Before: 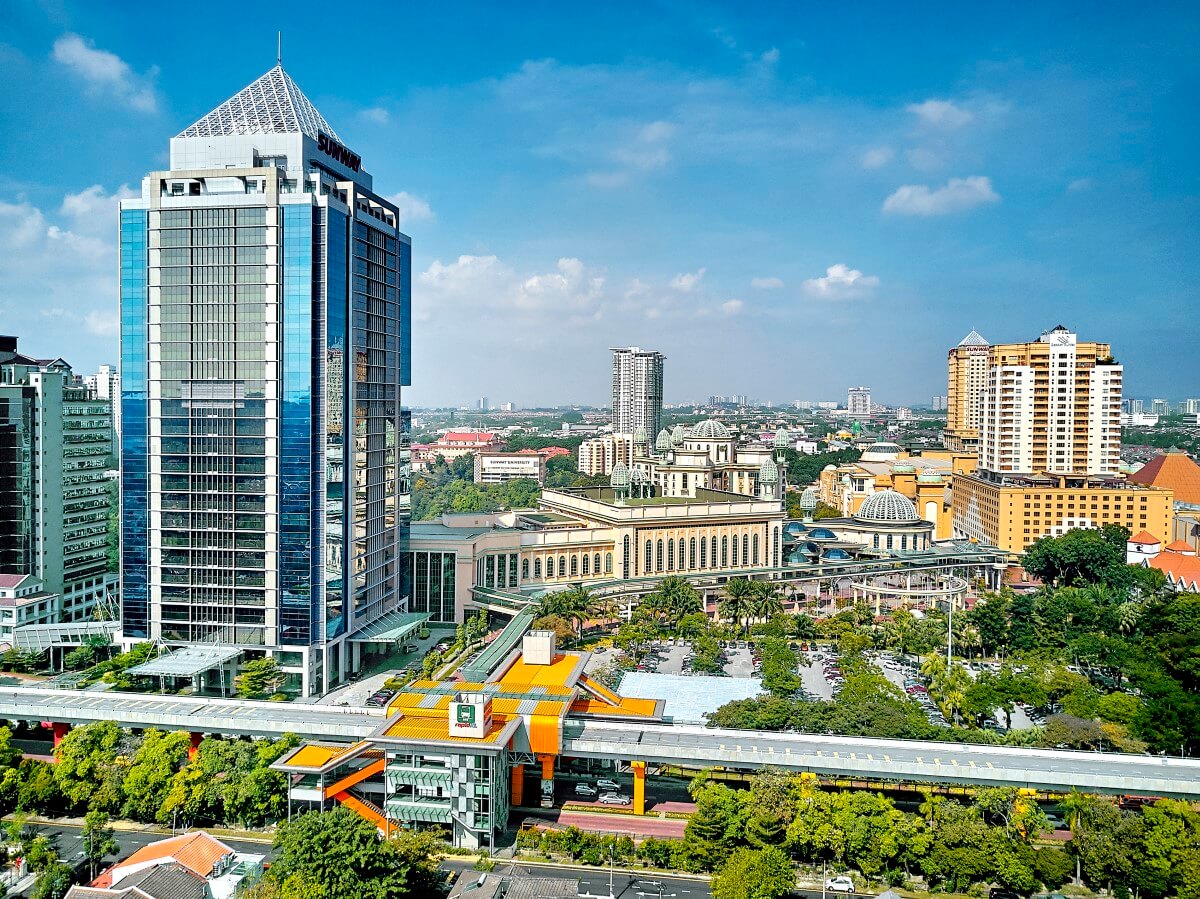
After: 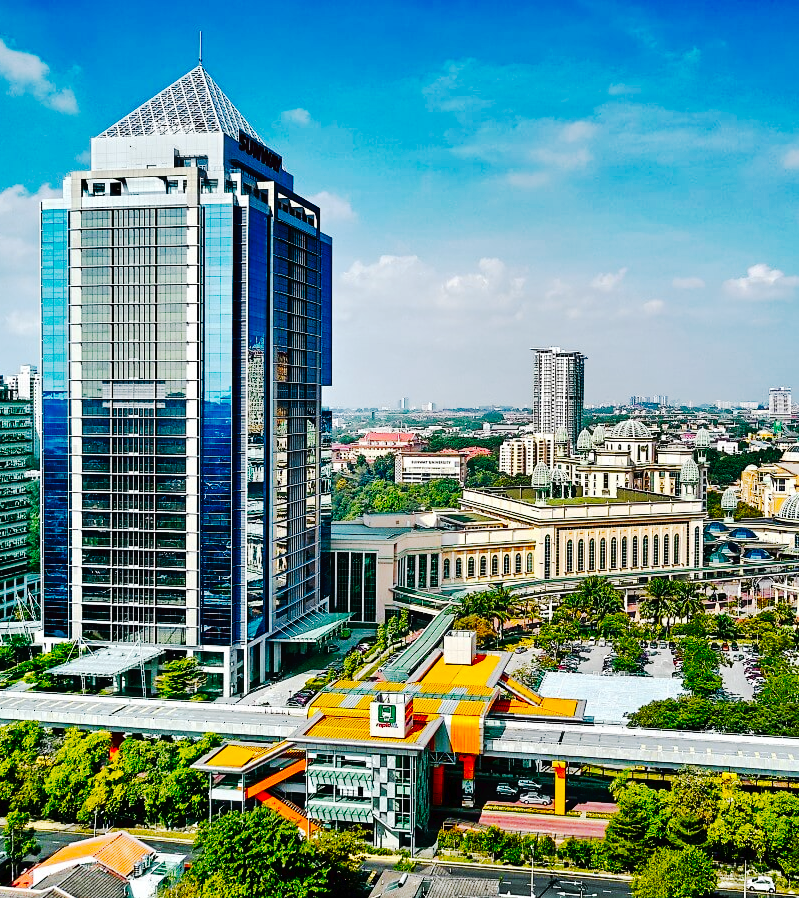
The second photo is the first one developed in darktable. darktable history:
crop and rotate: left 6.617%, right 26.717%
base curve: curves: ch0 [(0, 0) (0.74, 0.67) (1, 1)]
contrast brightness saturation: contrast 0.12, brightness -0.12, saturation 0.2
tone curve: curves: ch0 [(0, 0) (0.003, 0.017) (0.011, 0.017) (0.025, 0.017) (0.044, 0.019) (0.069, 0.03) (0.1, 0.046) (0.136, 0.066) (0.177, 0.104) (0.224, 0.151) (0.277, 0.231) (0.335, 0.321) (0.399, 0.454) (0.468, 0.567) (0.543, 0.674) (0.623, 0.763) (0.709, 0.82) (0.801, 0.872) (0.898, 0.934) (1, 1)], preserve colors none
